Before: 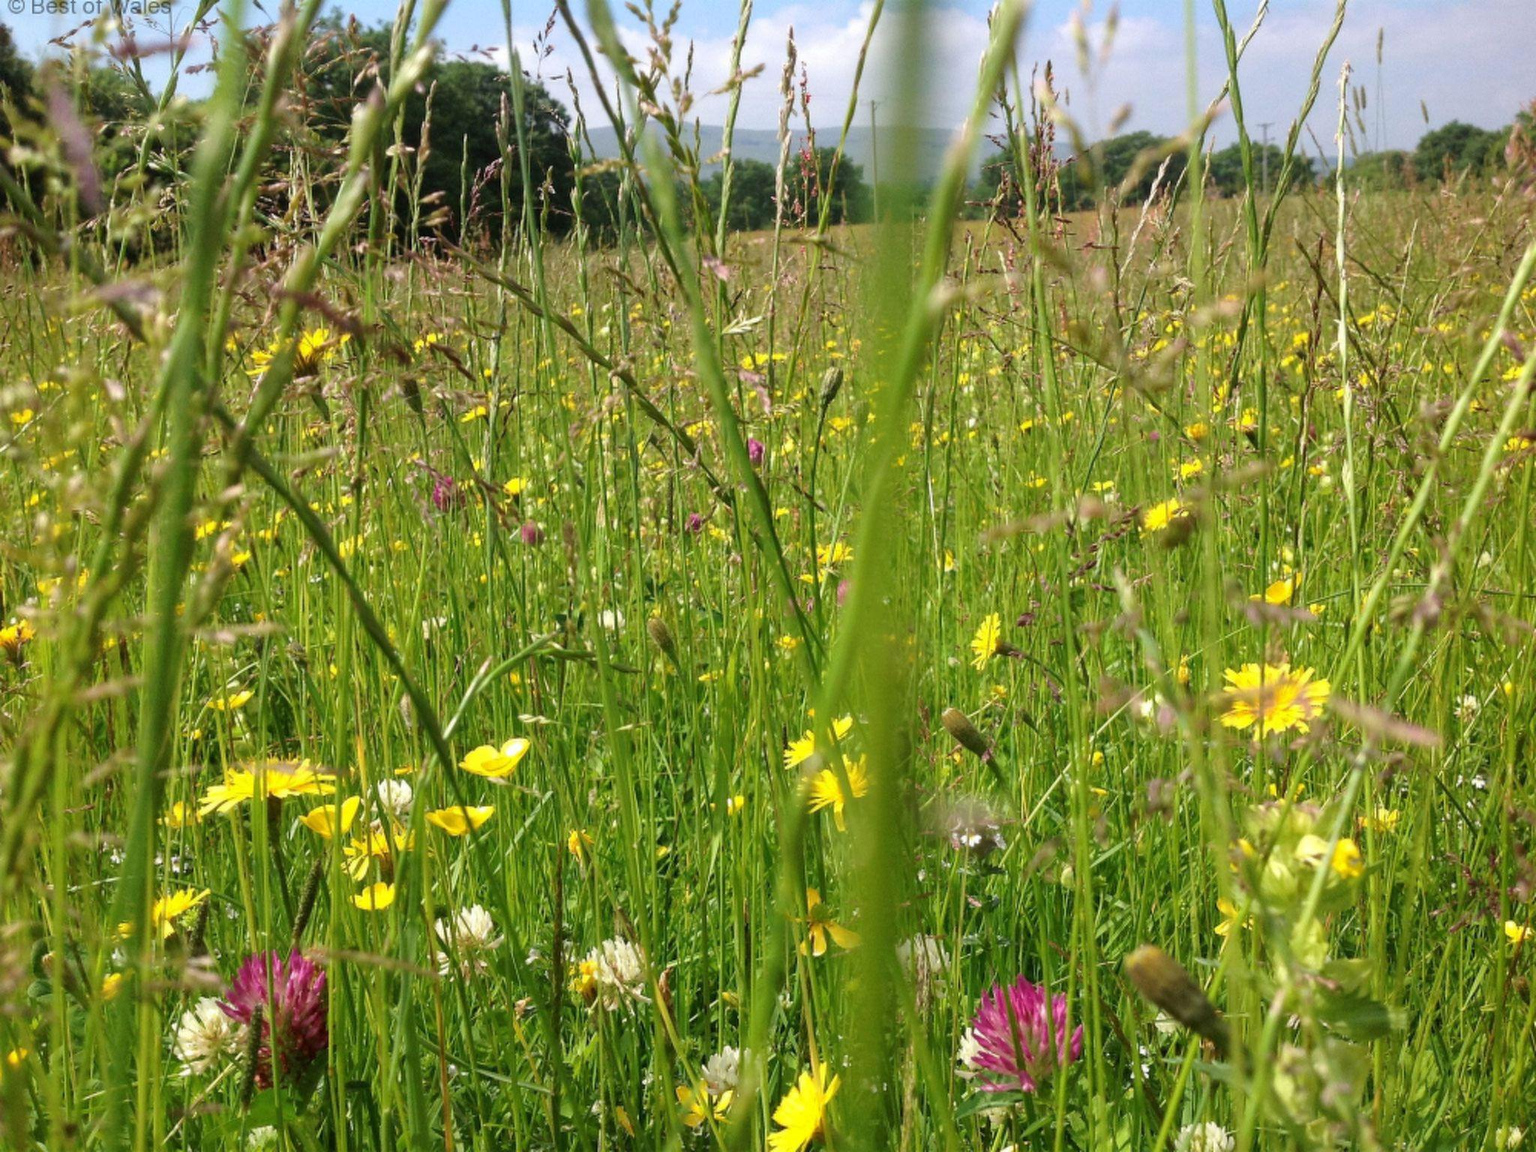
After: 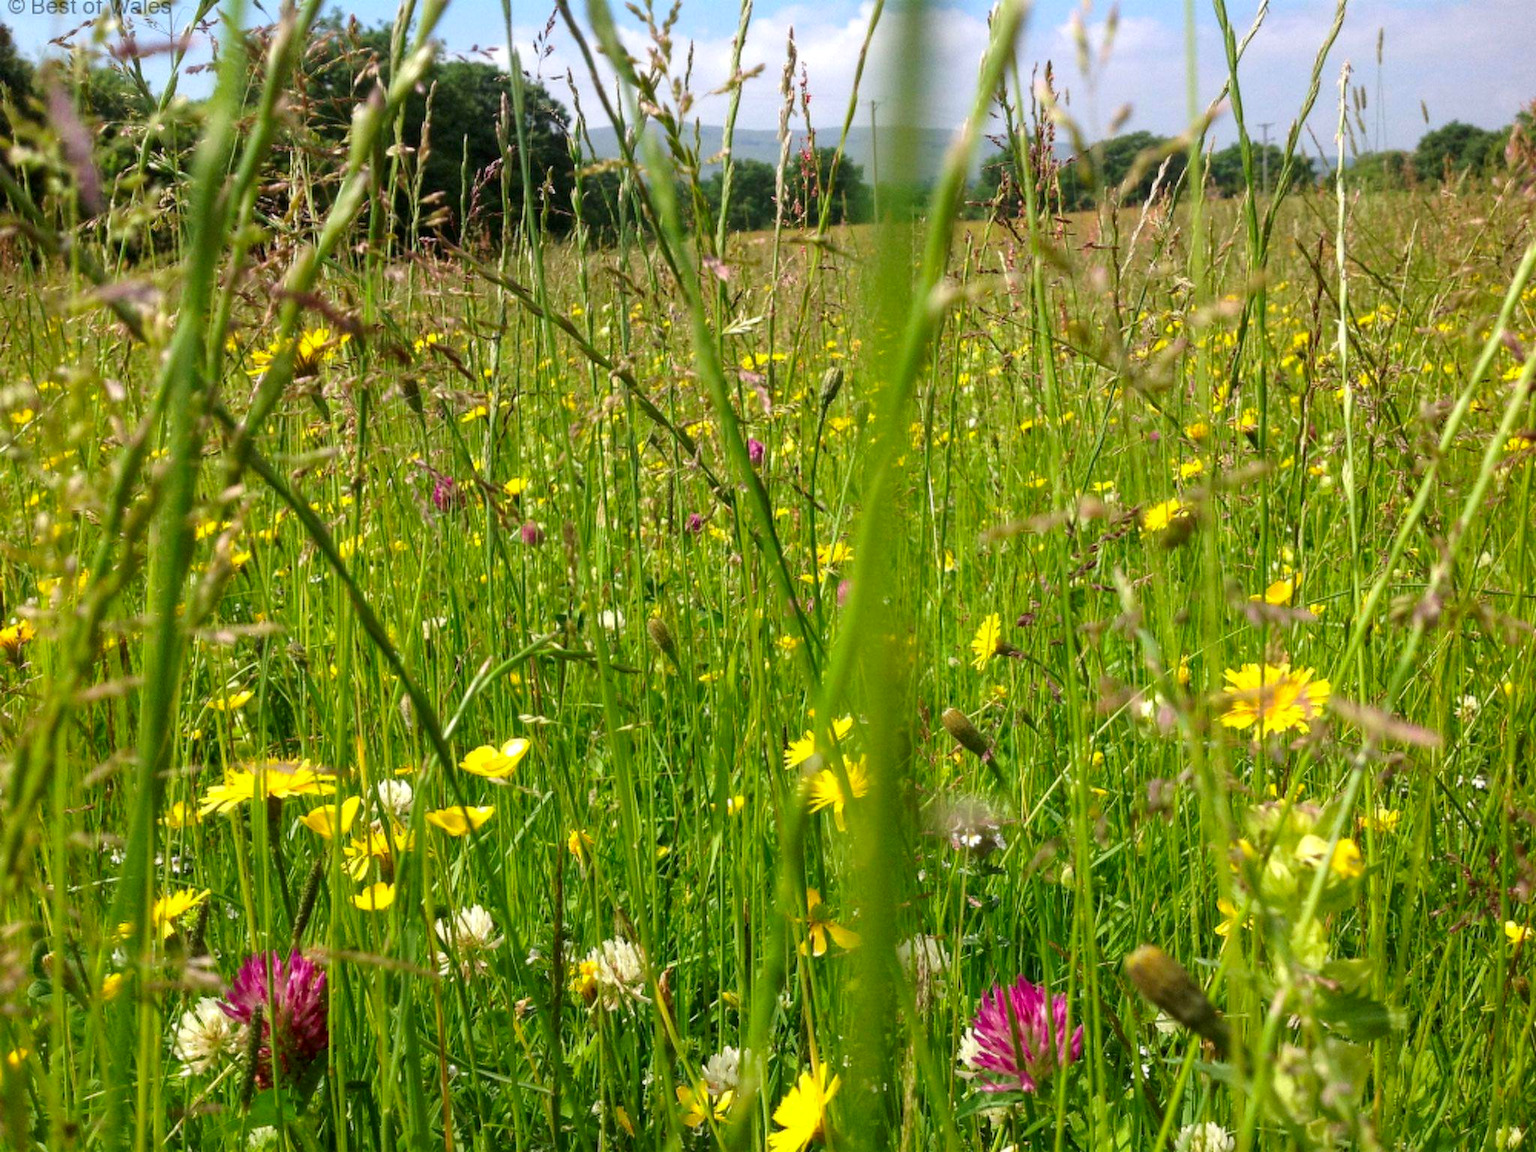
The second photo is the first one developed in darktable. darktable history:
local contrast: highlights 102%, shadows 102%, detail 119%, midtone range 0.2
contrast brightness saturation: contrast 0.077, saturation 0.203
